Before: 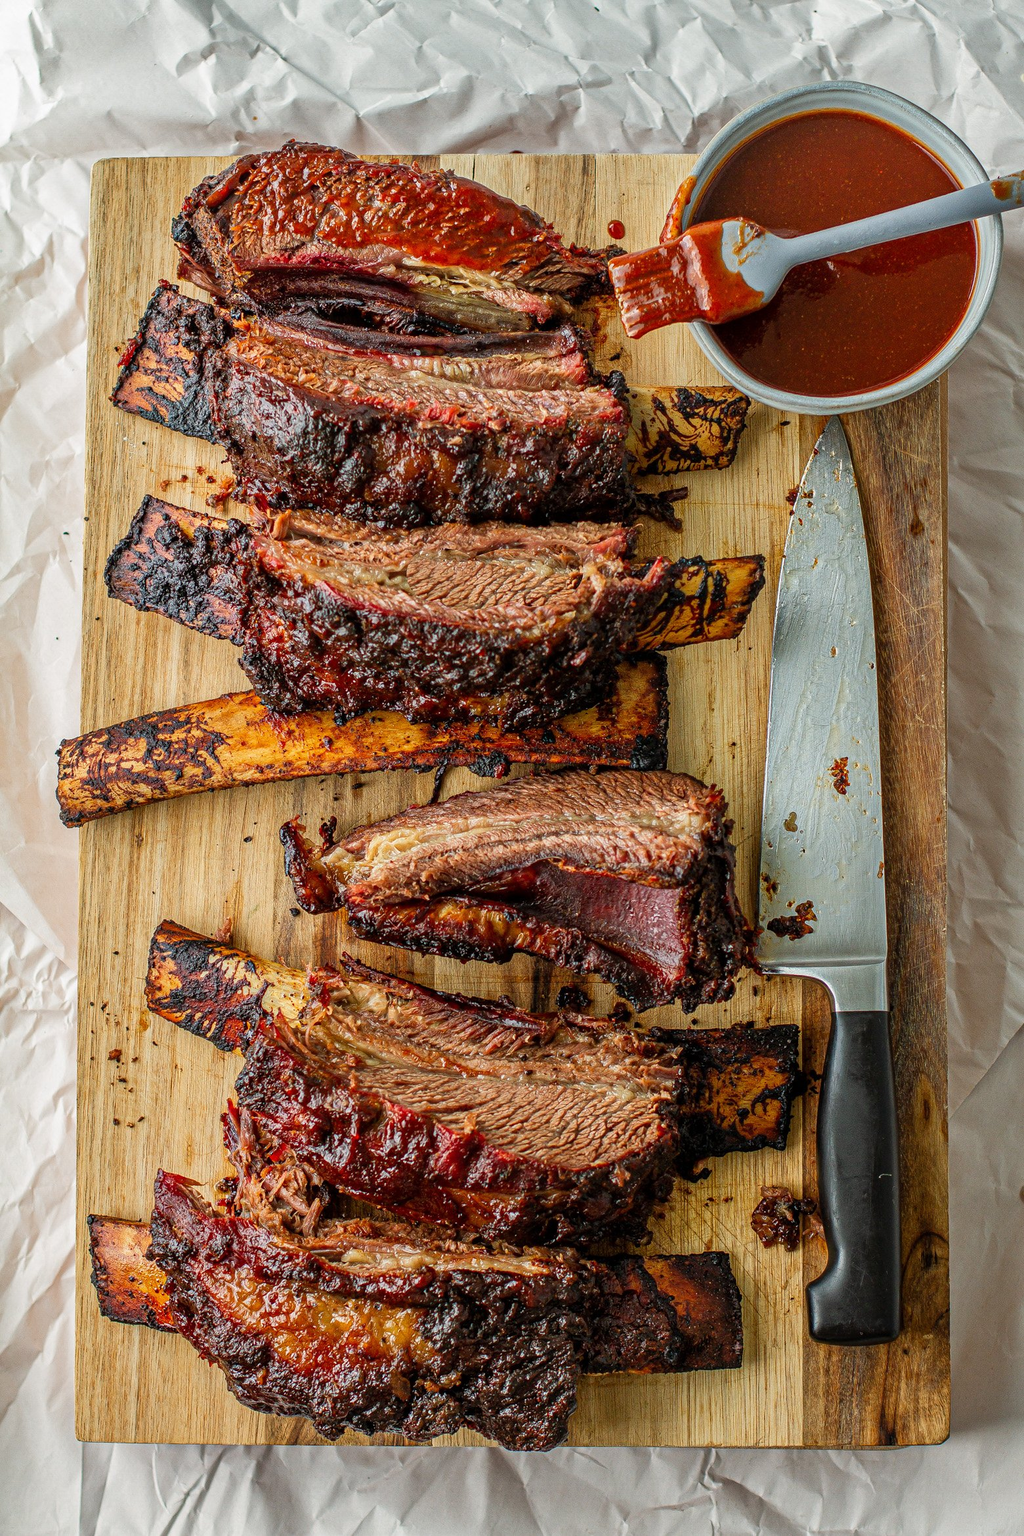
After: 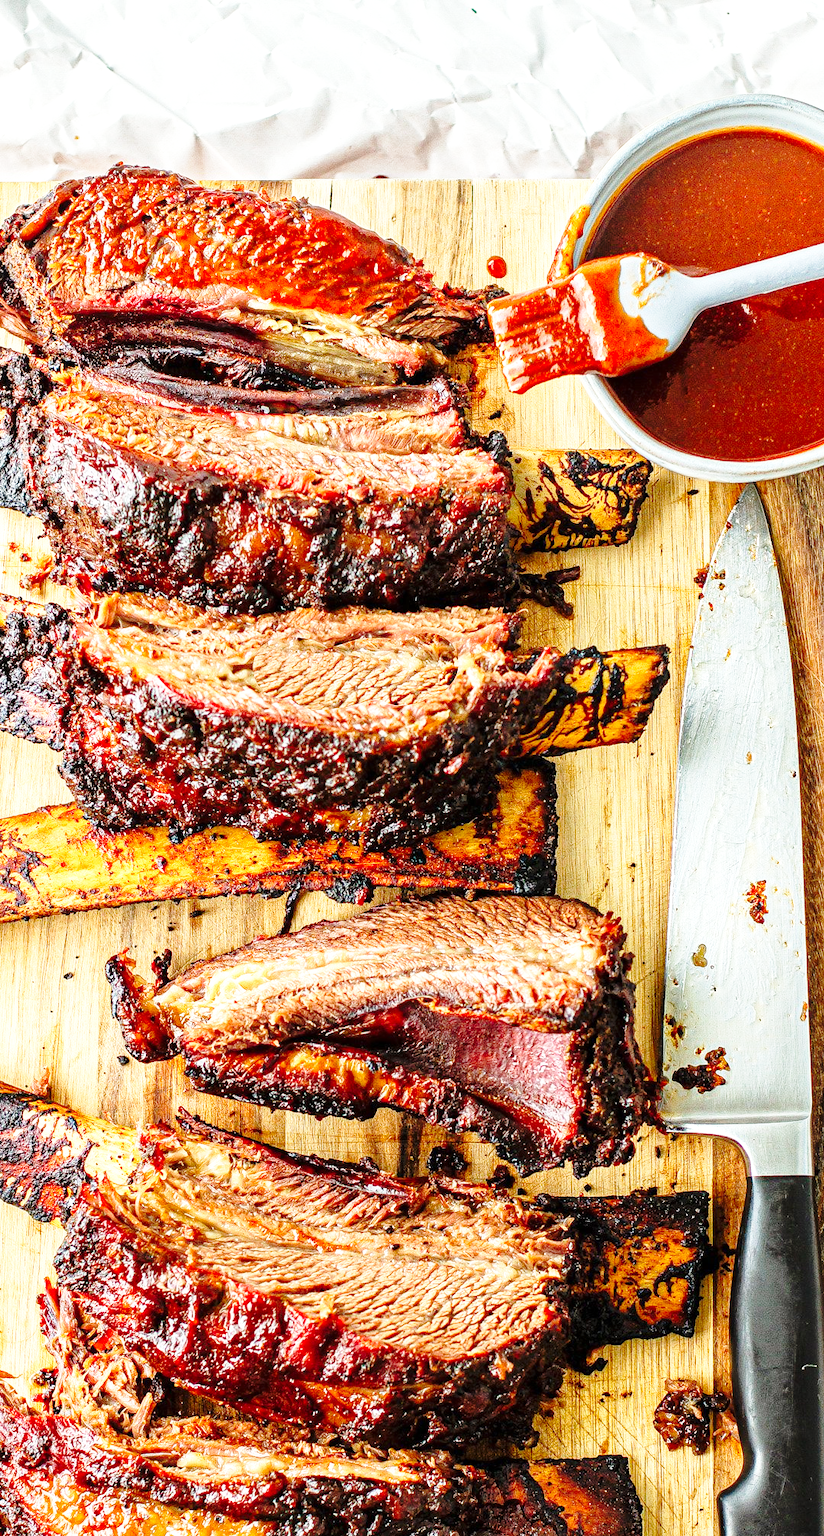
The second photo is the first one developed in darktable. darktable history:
base curve: curves: ch0 [(0, 0) (0.032, 0.037) (0.105, 0.228) (0.435, 0.76) (0.856, 0.983) (1, 1)], preserve colors none
exposure: exposure 0.781 EV, compensate highlight preservation false
crop: left 18.479%, right 12.2%, bottom 13.971%
